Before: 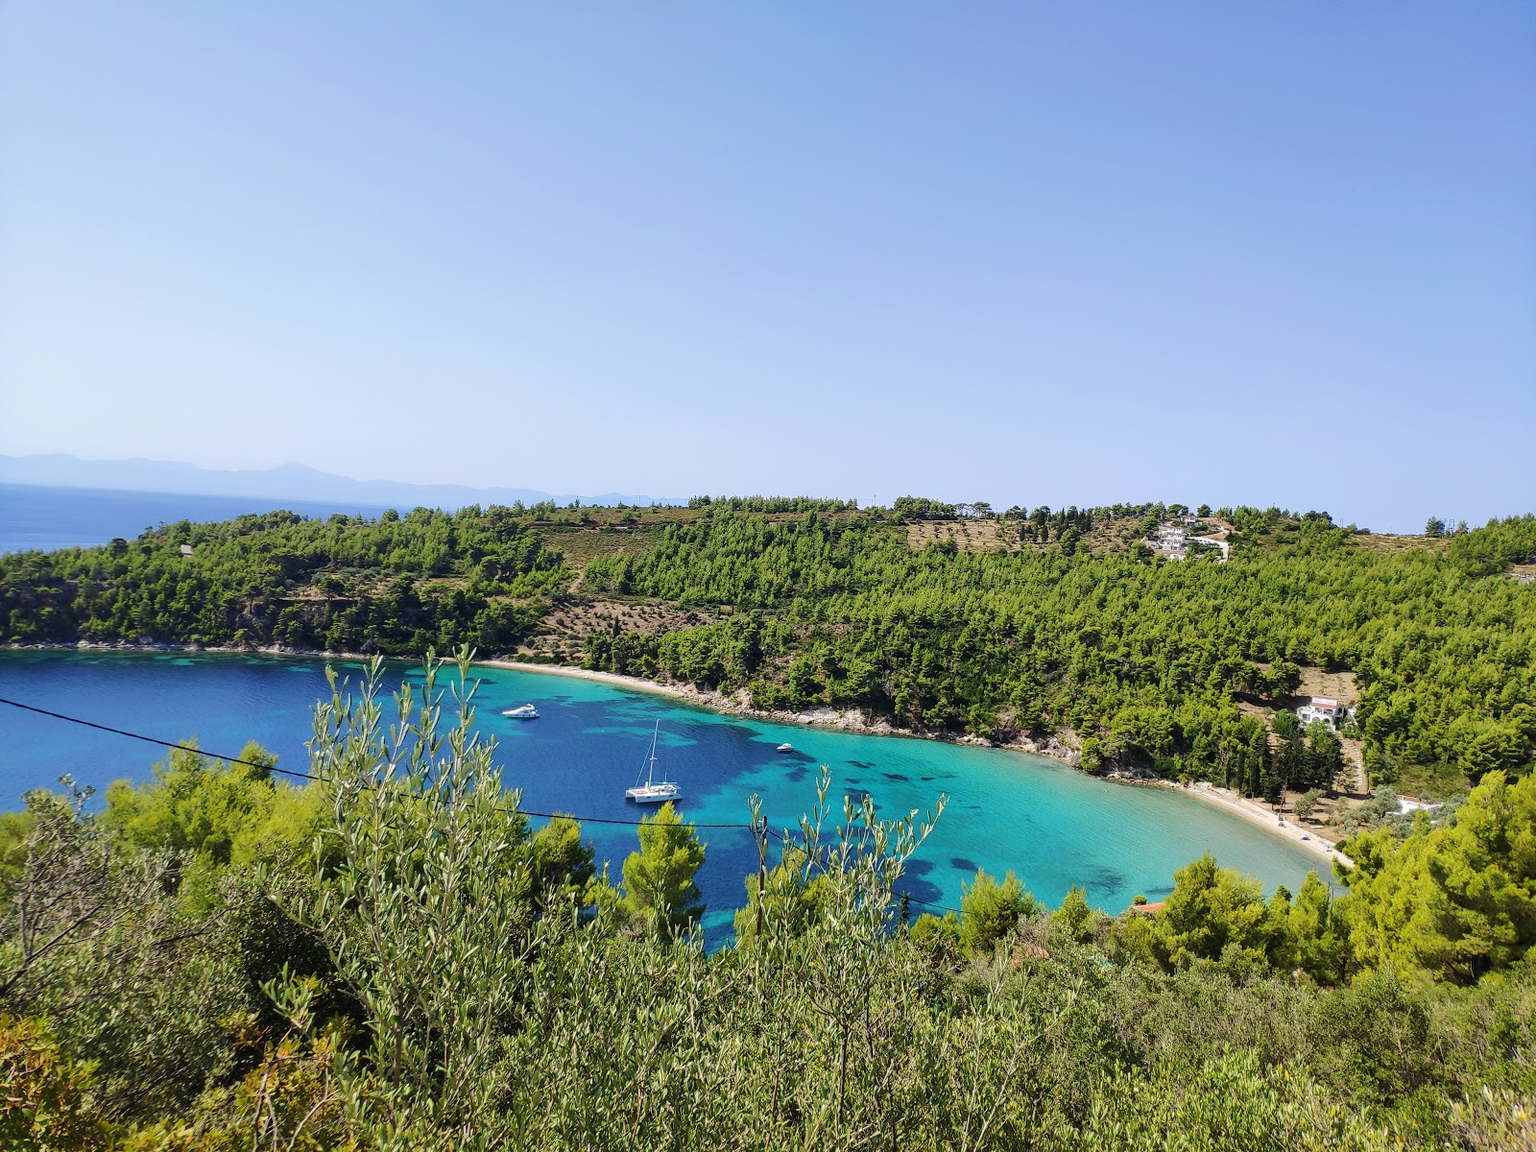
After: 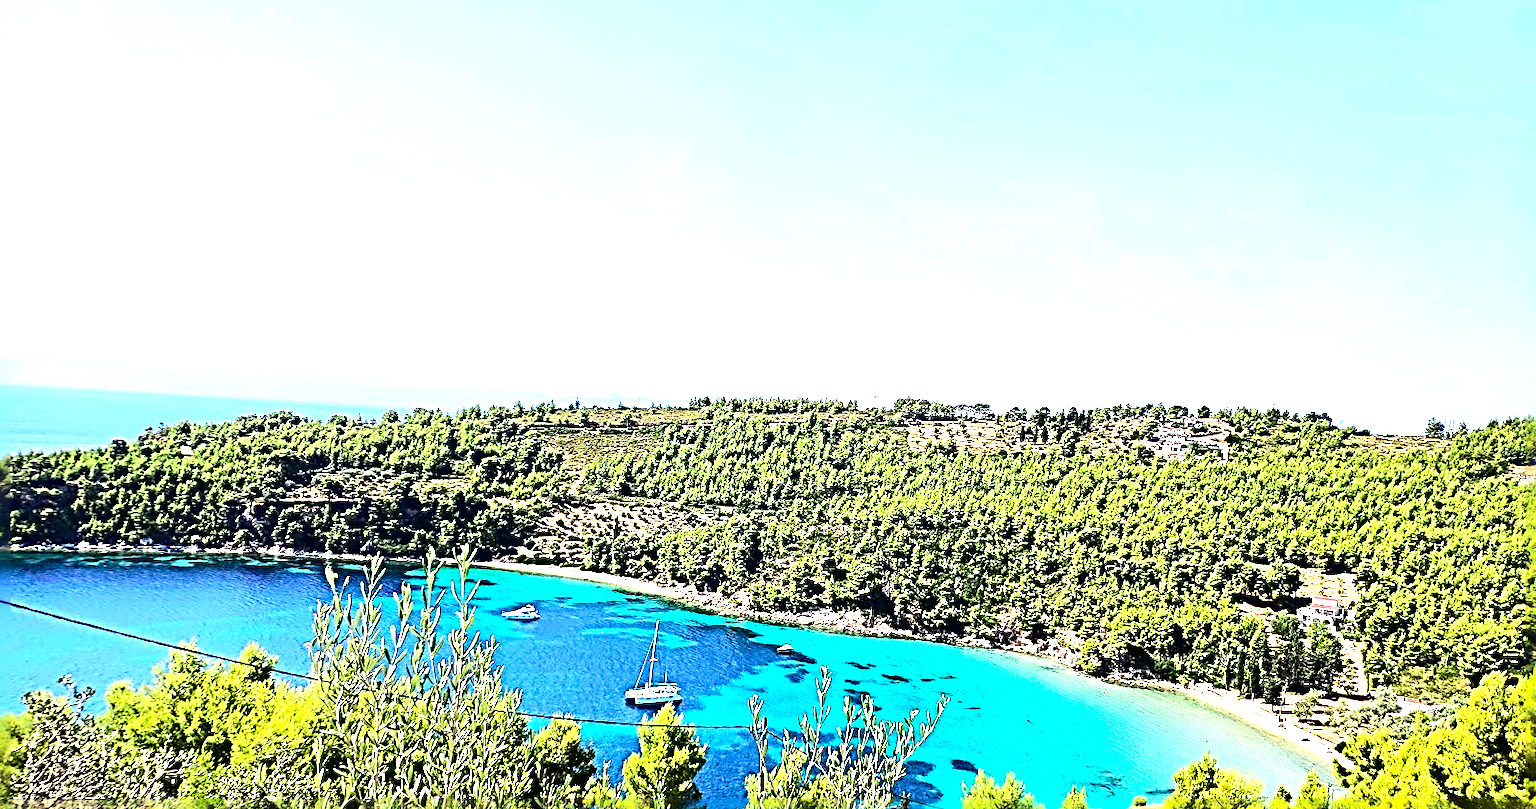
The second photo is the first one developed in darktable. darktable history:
levels: levels [0, 0.51, 1]
crop and rotate: top 8.59%, bottom 21.159%
exposure: black level correction 0.001, exposure 1.055 EV, compensate highlight preservation false
tone curve: curves: ch0 [(0, 0.011) (0.139, 0.106) (0.295, 0.271) (0.499, 0.523) (0.739, 0.782) (0.857, 0.879) (1, 0.967)]; ch1 [(0, 0) (0.291, 0.229) (0.394, 0.365) (0.469, 0.456) (0.507, 0.504) (0.527, 0.546) (0.571, 0.614) (0.725, 0.779) (1, 1)]; ch2 [(0, 0) (0.125, 0.089) (0.35, 0.317) (0.437, 0.42) (0.502, 0.499) (0.537, 0.551) (0.613, 0.636) (1, 1)], color space Lab, independent channels, preserve colors none
sharpen: radius 4.049, amount 1.994
contrast equalizer: y [[0.439, 0.44, 0.442, 0.457, 0.493, 0.498], [0.5 ×6], [0.5 ×6], [0 ×6], [0 ×6]], mix -0.302
tone equalizer: -8 EV -0.746 EV, -7 EV -0.726 EV, -6 EV -0.591 EV, -5 EV -0.379 EV, -3 EV 0.372 EV, -2 EV 0.6 EV, -1 EV 0.683 EV, +0 EV 0.745 EV, edges refinement/feathering 500, mask exposure compensation -1.57 EV, preserve details no
